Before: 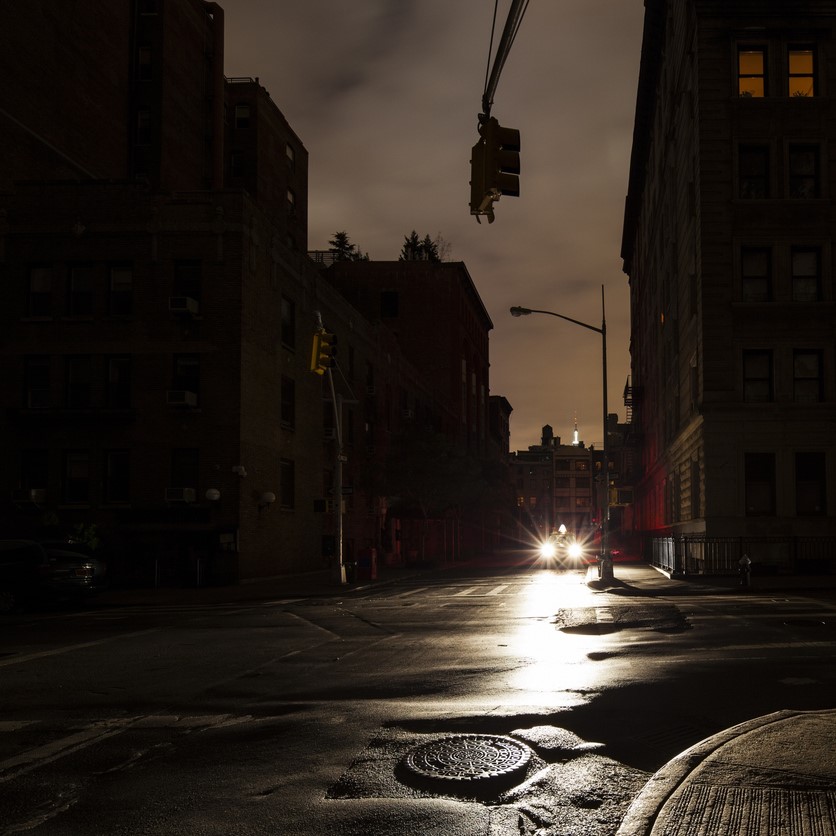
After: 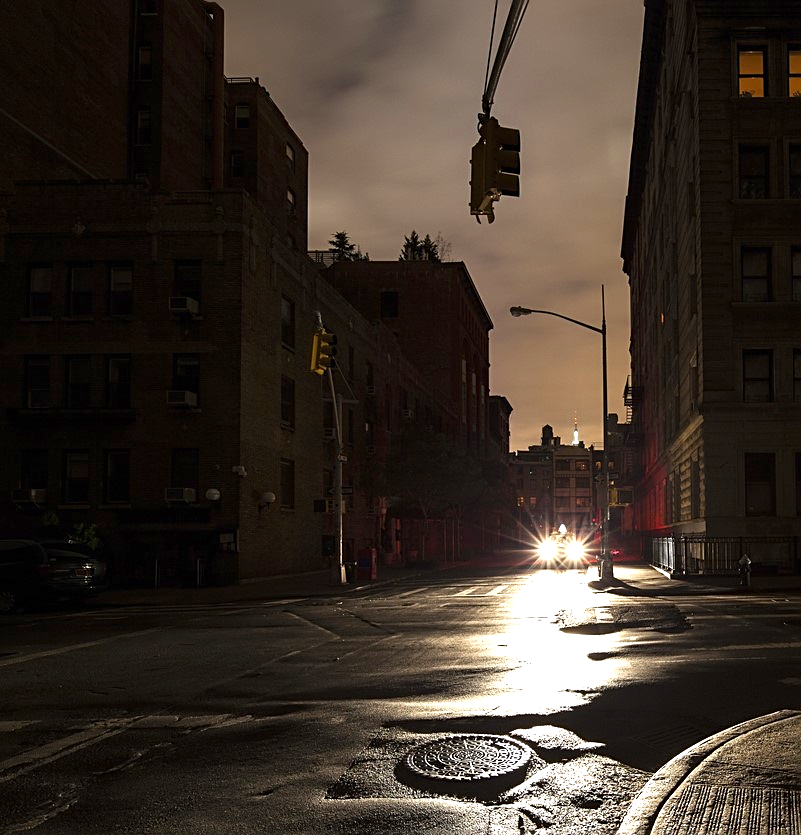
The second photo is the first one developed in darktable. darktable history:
crop: right 4.126%, bottom 0.031%
exposure: exposure 0.935 EV, compensate highlight preservation false
sharpen: on, module defaults
